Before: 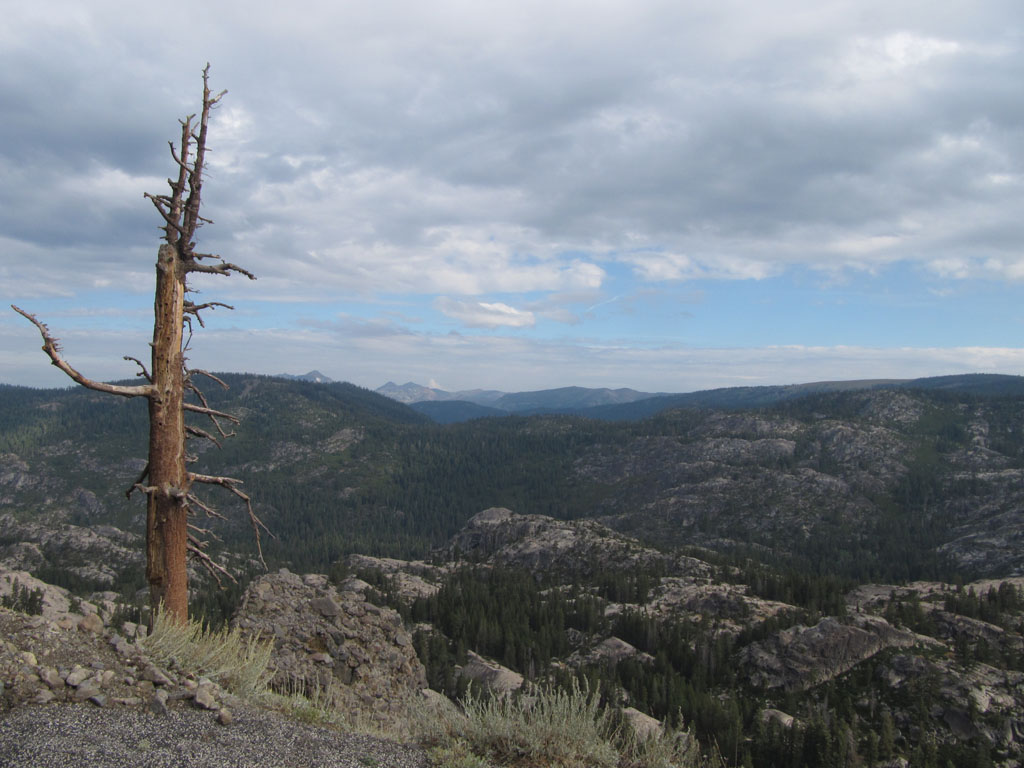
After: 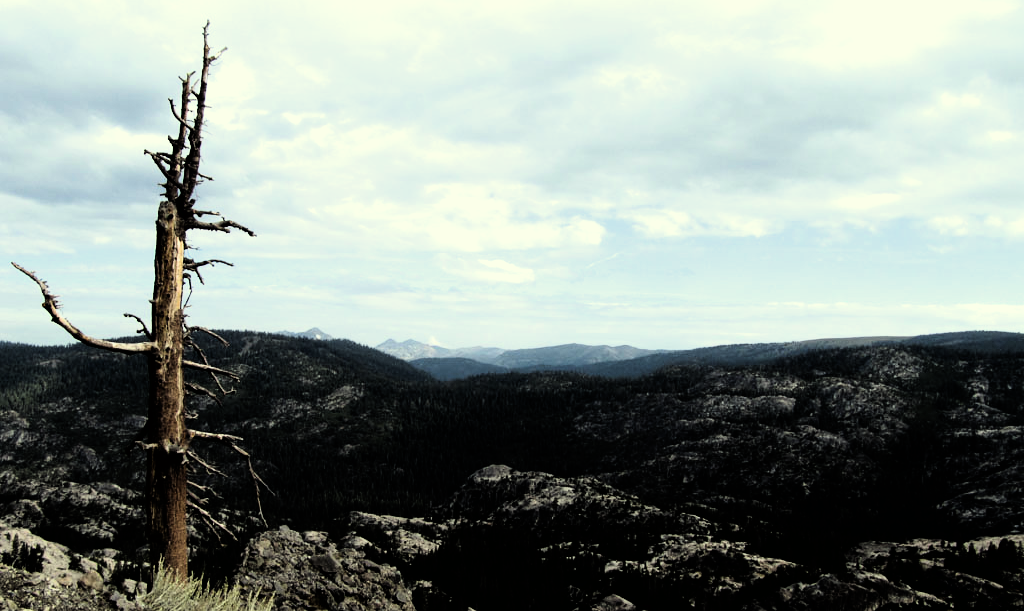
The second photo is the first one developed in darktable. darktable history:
color correction: highlights a* -5.77, highlights b* 11.2
filmic rgb: black relative exposure -3.76 EV, white relative exposure 2.41 EV, dynamic range scaling -49.43%, hardness 3.42, latitude 29.34%, contrast 1.815
tone equalizer: -8 EV -0.743 EV, -7 EV -0.716 EV, -6 EV -0.625 EV, -5 EV -0.415 EV, -3 EV 0.382 EV, -2 EV 0.6 EV, -1 EV 0.699 EV, +0 EV 0.73 EV, edges refinement/feathering 500, mask exposure compensation -1.57 EV, preserve details no
crop and rotate: top 5.658%, bottom 14.758%
